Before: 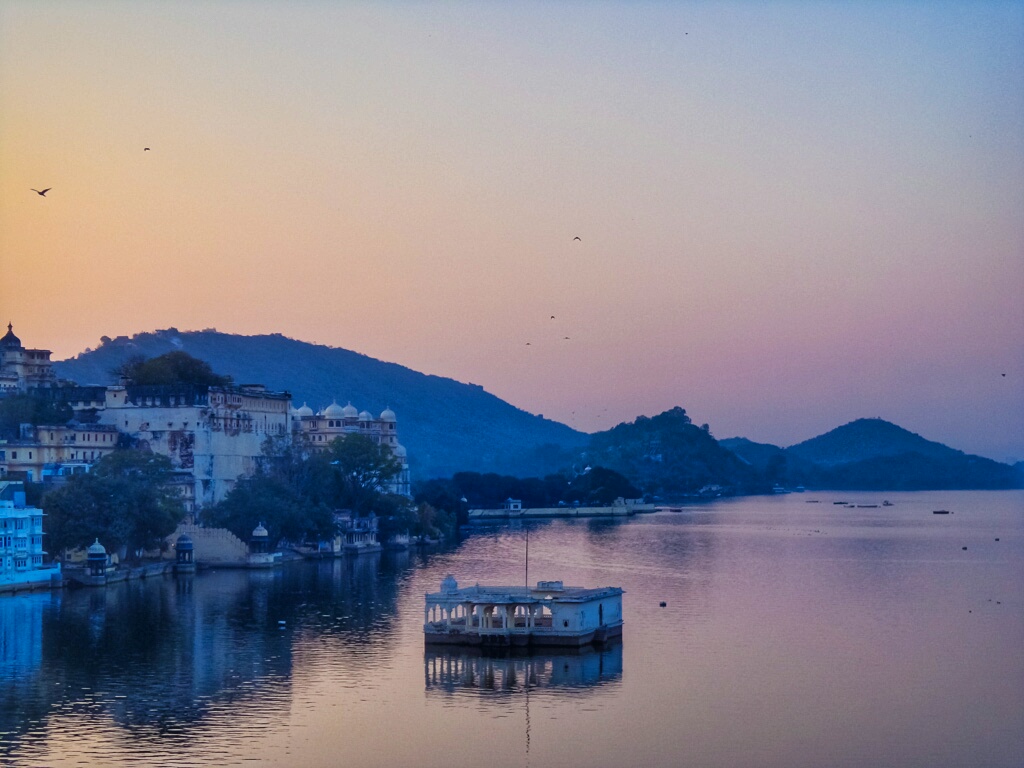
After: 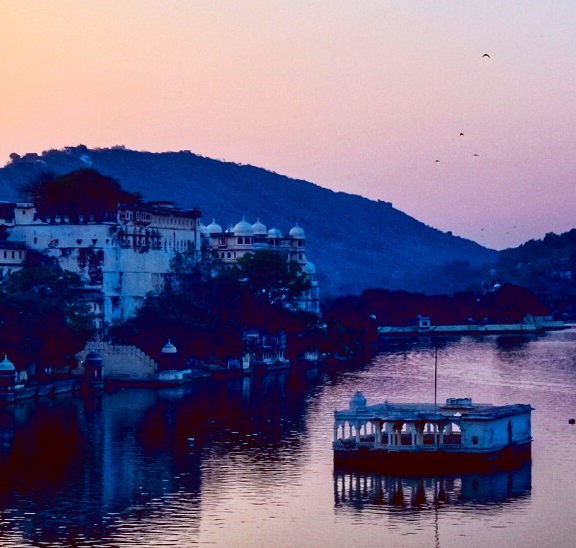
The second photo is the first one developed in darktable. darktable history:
color balance: lift [1, 1.015, 1.004, 0.985], gamma [1, 0.958, 0.971, 1.042], gain [1, 0.956, 0.977, 1.044]
white balance: red 0.988, blue 1.017
fill light: exposure -2 EV, width 8.6
crop: left 8.966%, top 23.852%, right 34.699%, bottom 4.703%
tone curve: curves: ch0 [(0, 0) (0.139, 0.067) (0.319, 0.269) (0.498, 0.505) (0.725, 0.824) (0.864, 0.945) (0.985, 1)]; ch1 [(0, 0) (0.291, 0.197) (0.456, 0.426) (0.495, 0.488) (0.557, 0.578) (0.599, 0.644) (0.702, 0.786) (1, 1)]; ch2 [(0, 0) (0.125, 0.089) (0.353, 0.329) (0.447, 0.43) (0.557, 0.566) (0.63, 0.667) (1, 1)], color space Lab, independent channels, preserve colors none
